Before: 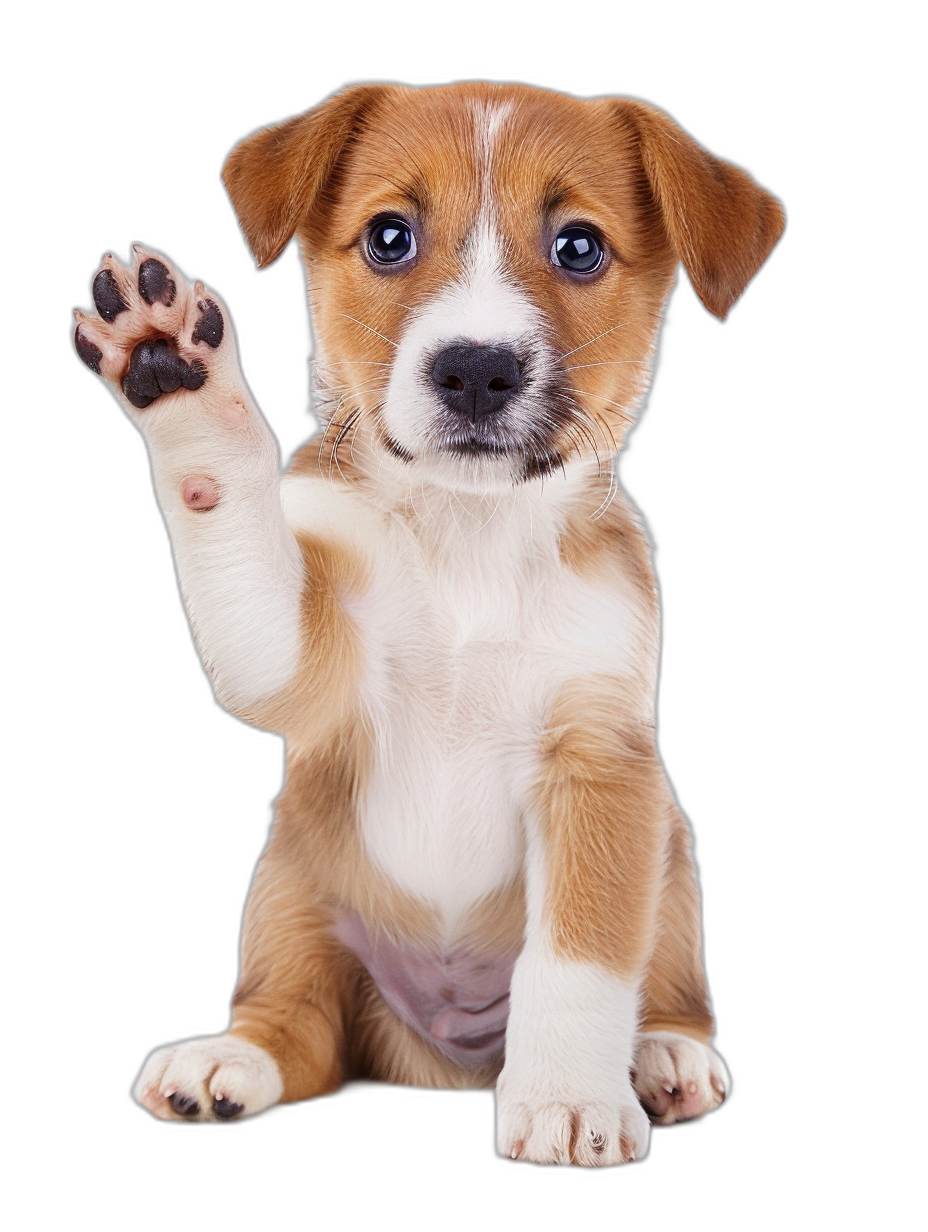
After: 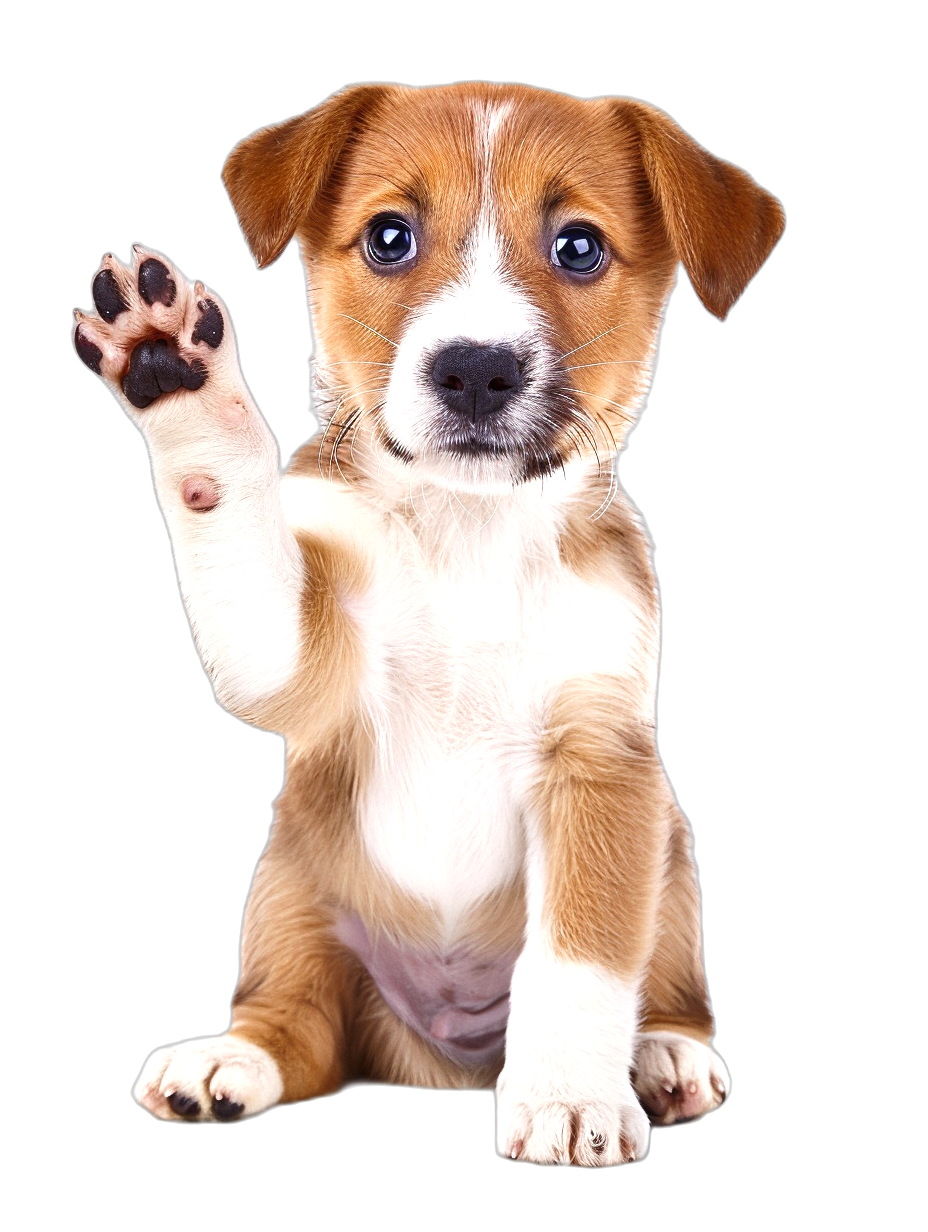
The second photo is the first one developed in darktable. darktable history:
shadows and highlights: shadows 31.5, highlights -31.95, highlights color adjustment 32.36%, soften with gaussian
exposure: exposure 0.562 EV, compensate exposure bias true, compensate highlight preservation false
